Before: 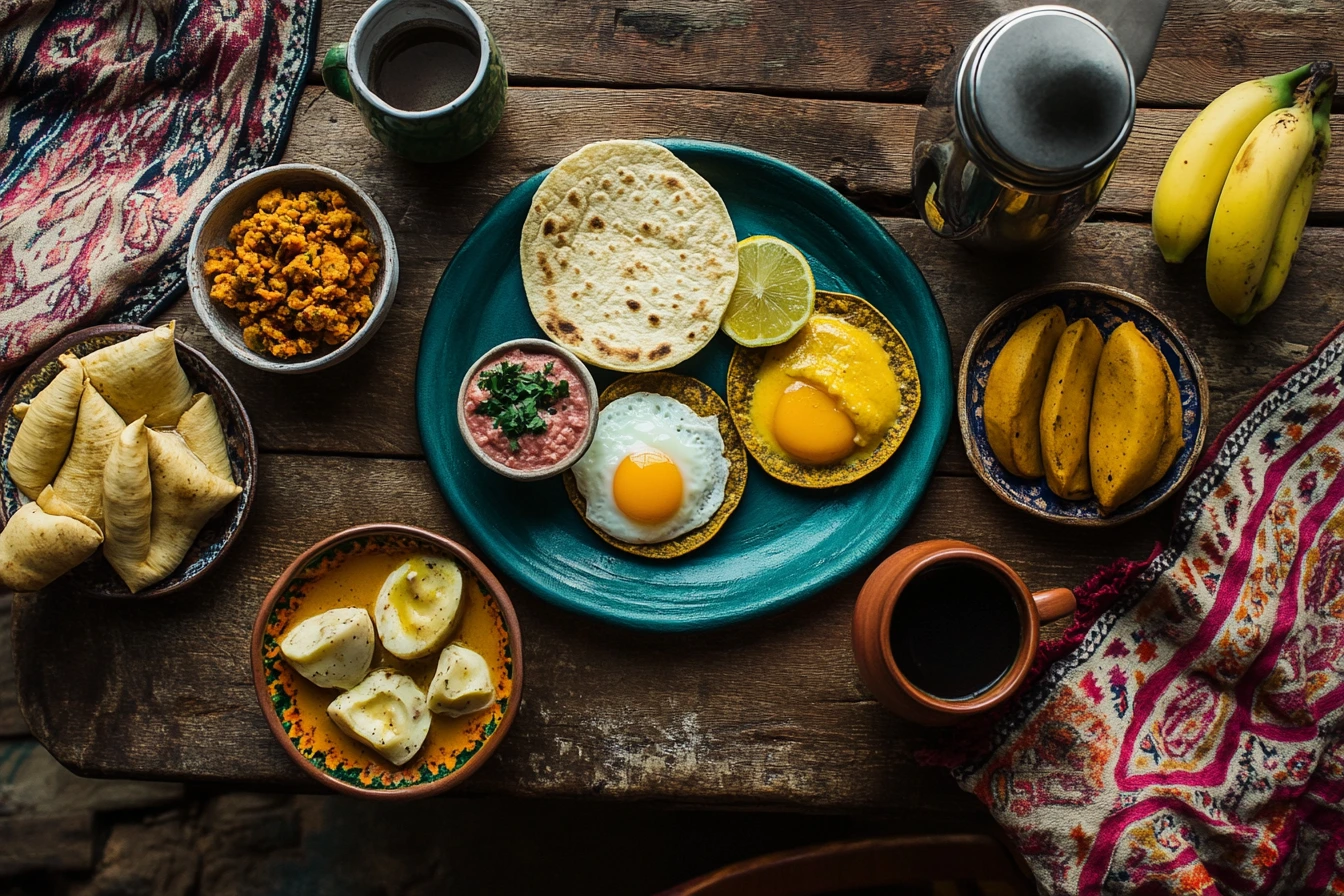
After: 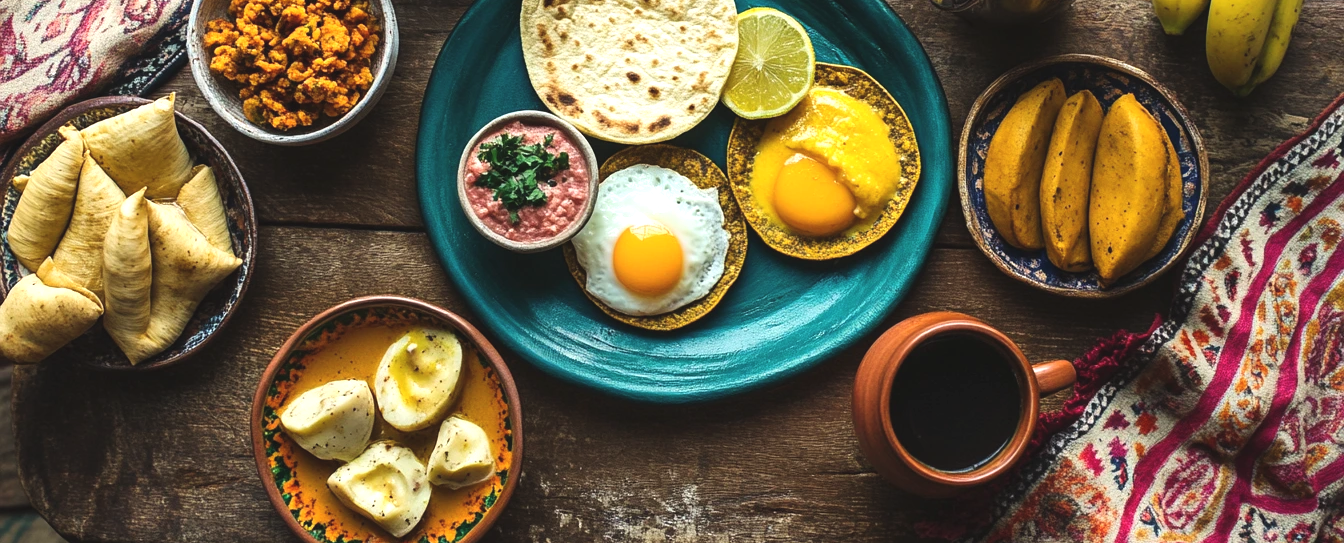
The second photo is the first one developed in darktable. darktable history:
exposure: black level correction -0.005, exposure 0.617 EV, compensate highlight preservation false
crop and rotate: top 25.45%, bottom 13.928%
